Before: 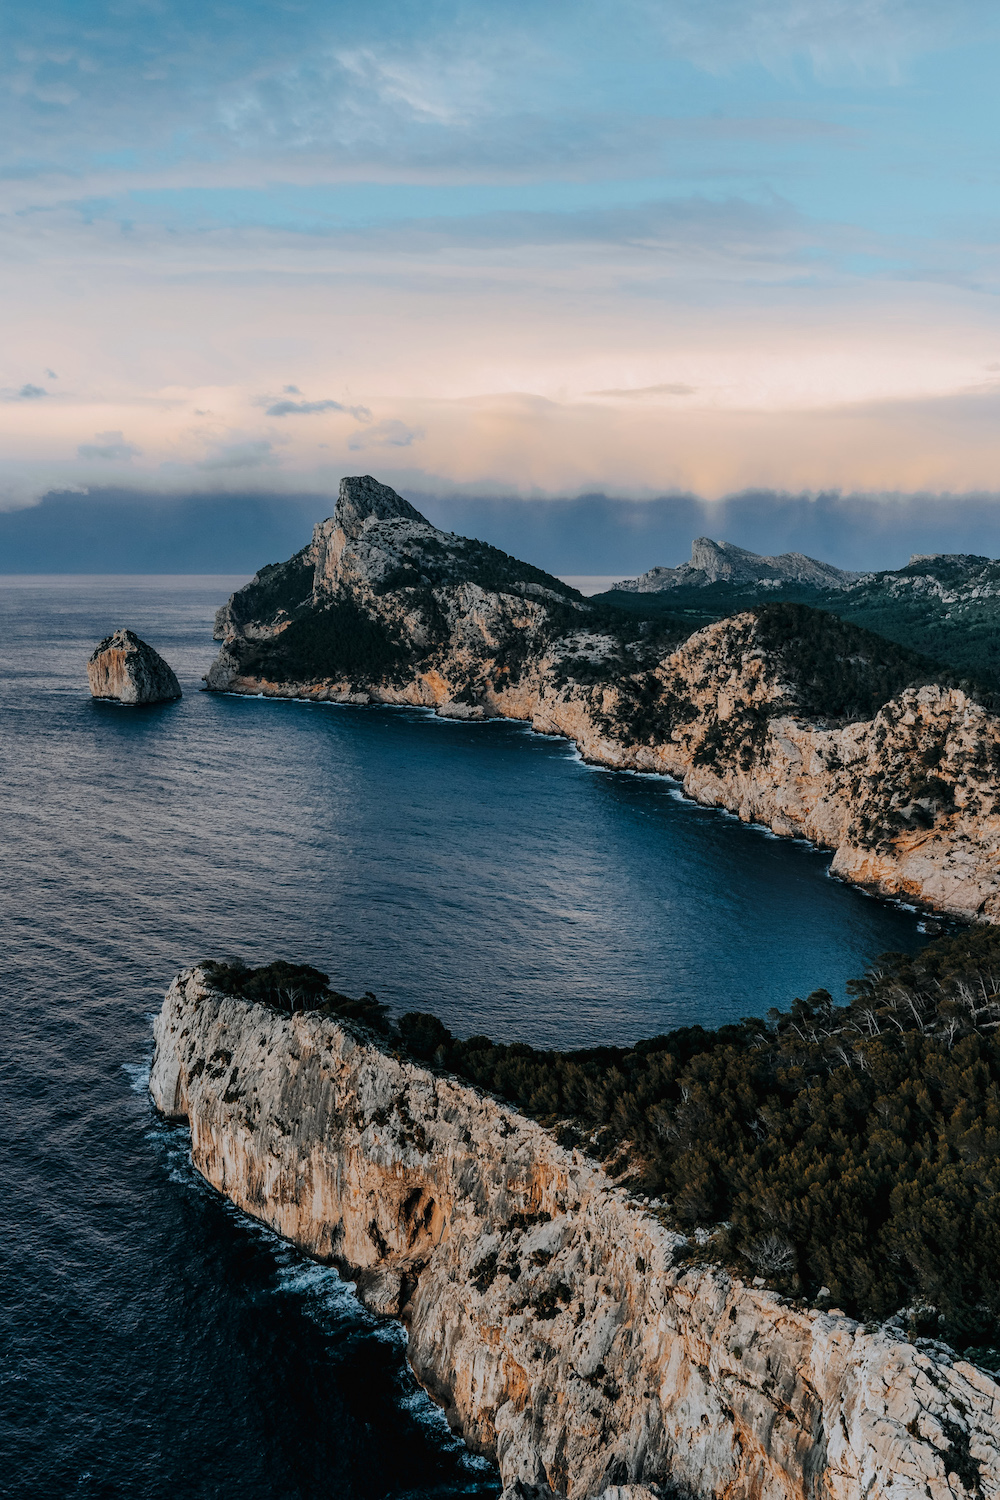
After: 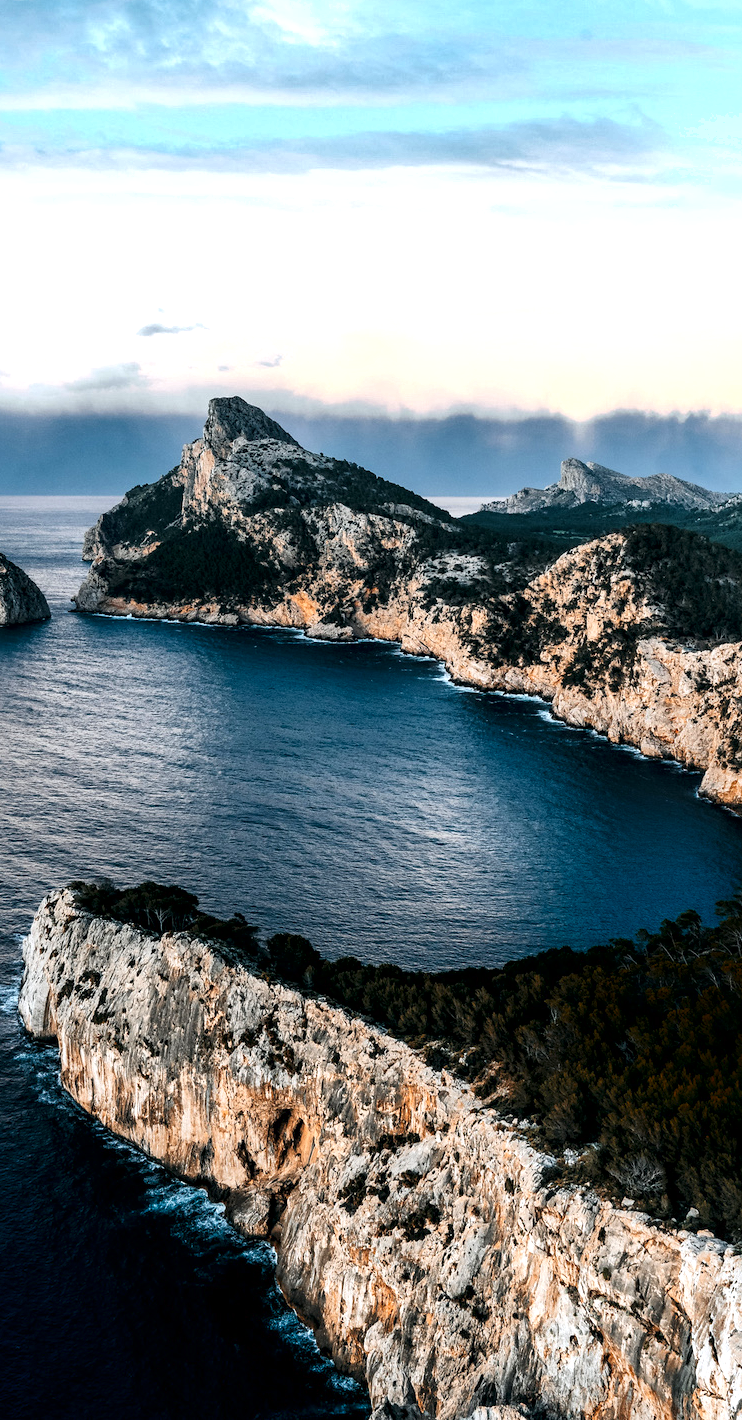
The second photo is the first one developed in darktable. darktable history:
crop and rotate: left 13.152%, top 5.311%, right 12.587%
shadows and highlights: shadows -88.08, highlights -36.25, soften with gaussian
local contrast: mode bilateral grid, contrast 25, coarseness 60, detail 152%, midtone range 0.2
tone equalizer: -8 EV -1.08 EV, -7 EV -1.05 EV, -6 EV -0.904 EV, -5 EV -0.615 EV, -3 EV 0.591 EV, -2 EV 0.871 EV, -1 EV 0.991 EV, +0 EV 1.07 EV, smoothing diameter 24.95%, edges refinement/feathering 13.35, preserve details guided filter
